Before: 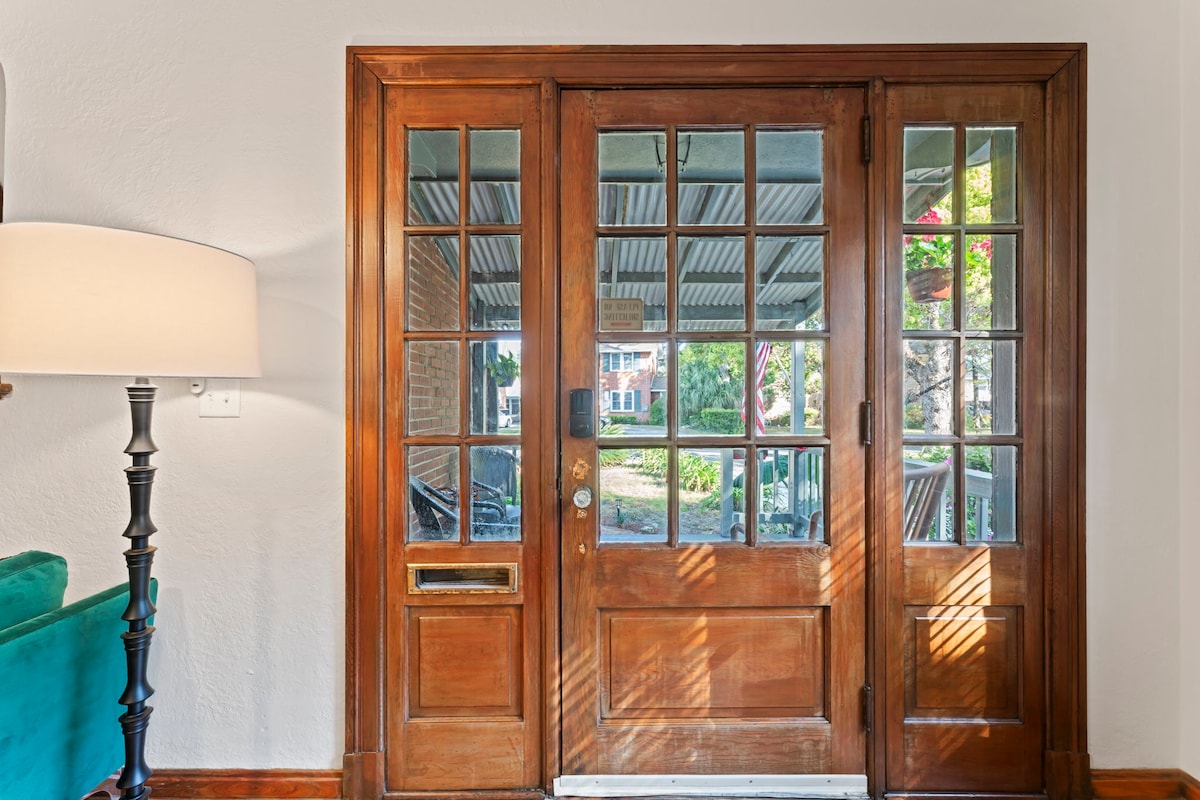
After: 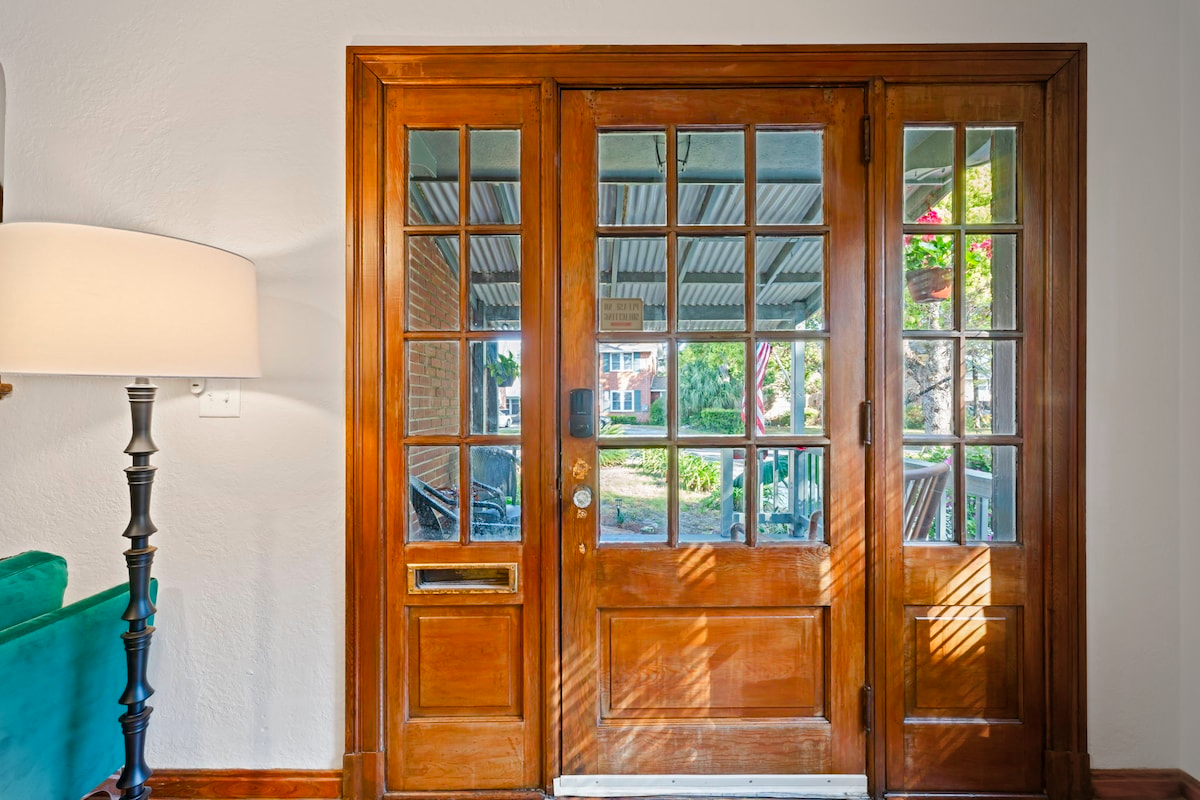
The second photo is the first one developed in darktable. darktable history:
color balance rgb: perceptual saturation grading › global saturation 35%, perceptual saturation grading › highlights -30%, perceptual saturation grading › shadows 35%, perceptual brilliance grading › global brilliance 3%, perceptual brilliance grading › highlights -3%, perceptual brilliance grading › shadows 3%
vignetting: center (-0.15, 0.013)
